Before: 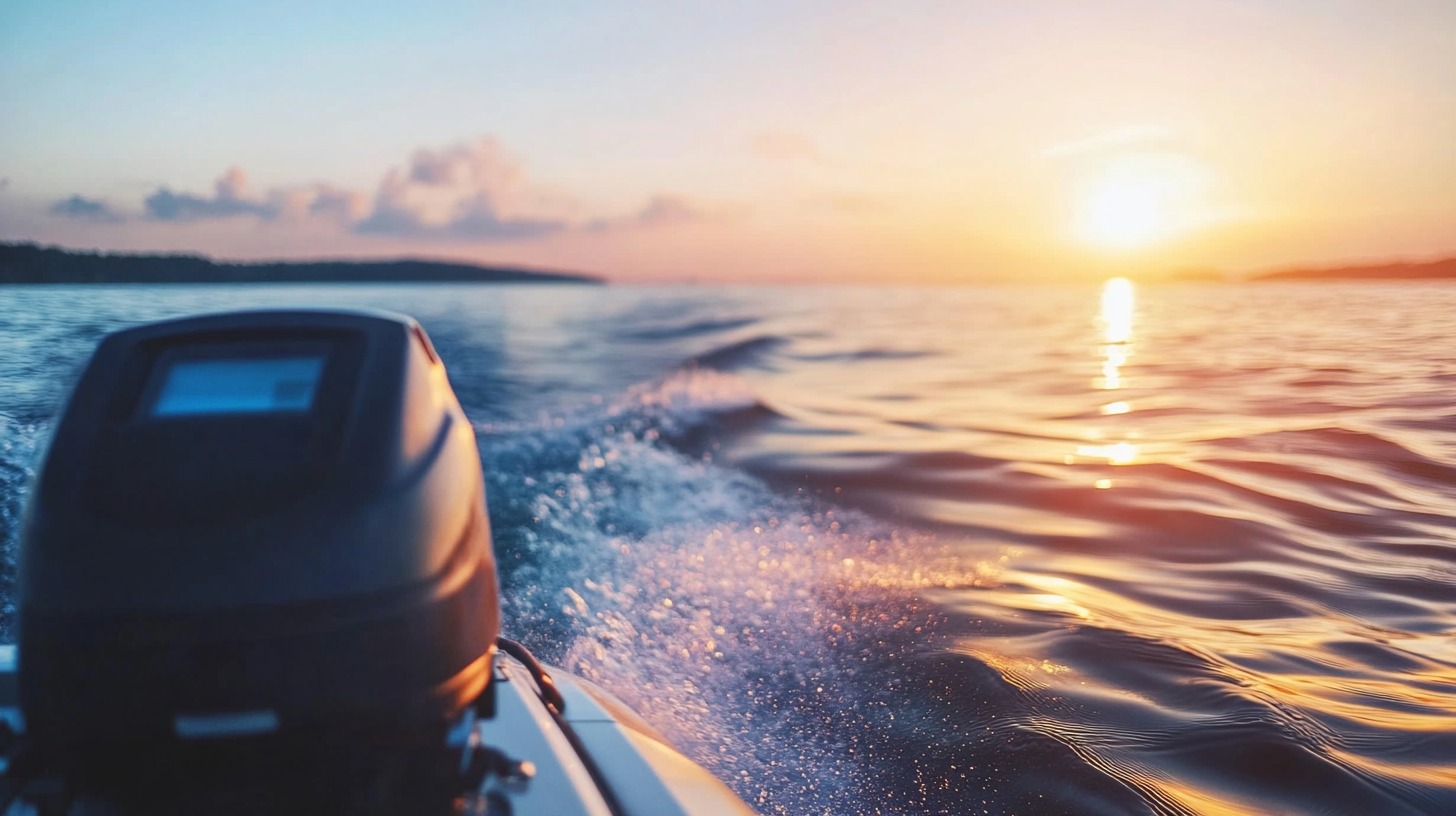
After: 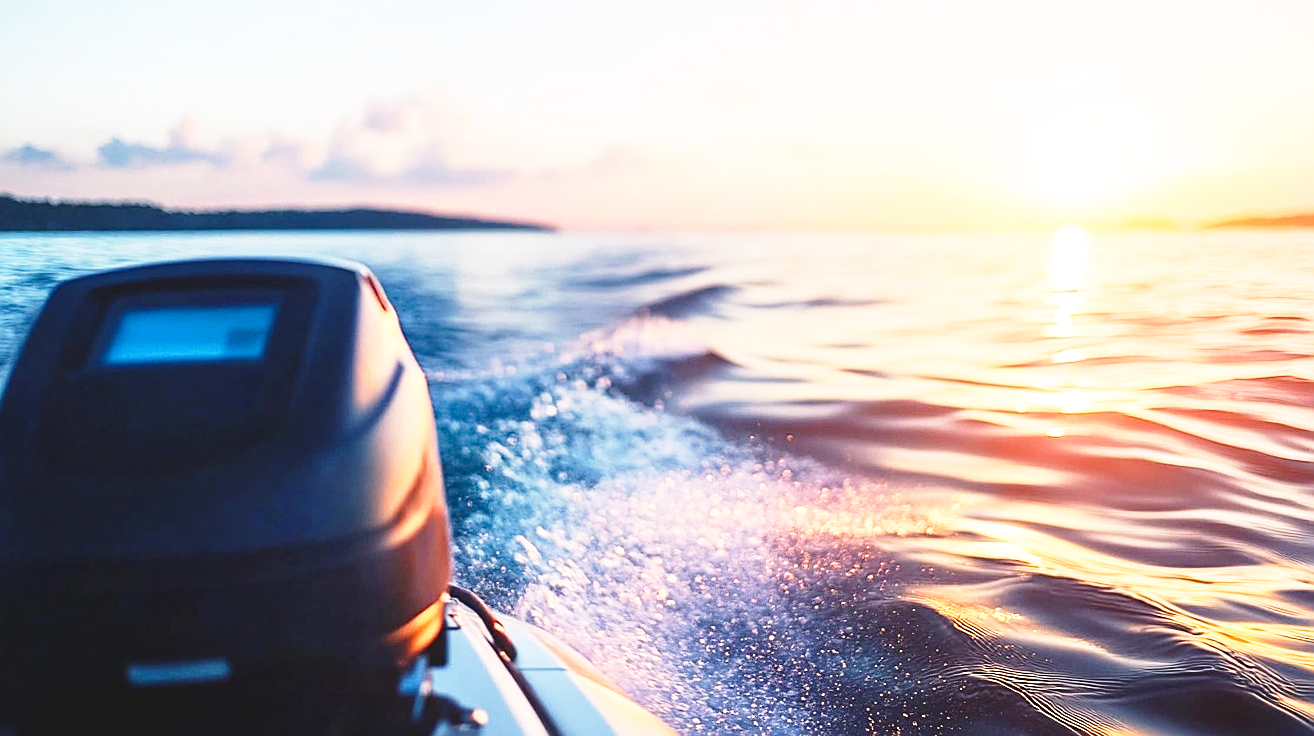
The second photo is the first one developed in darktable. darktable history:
sharpen: amount 0.75
crop: left 3.305%, top 6.436%, right 6.389%, bottom 3.258%
base curve: curves: ch0 [(0, 0) (0.026, 0.03) (0.109, 0.232) (0.351, 0.748) (0.669, 0.968) (1, 1)], preserve colors none
